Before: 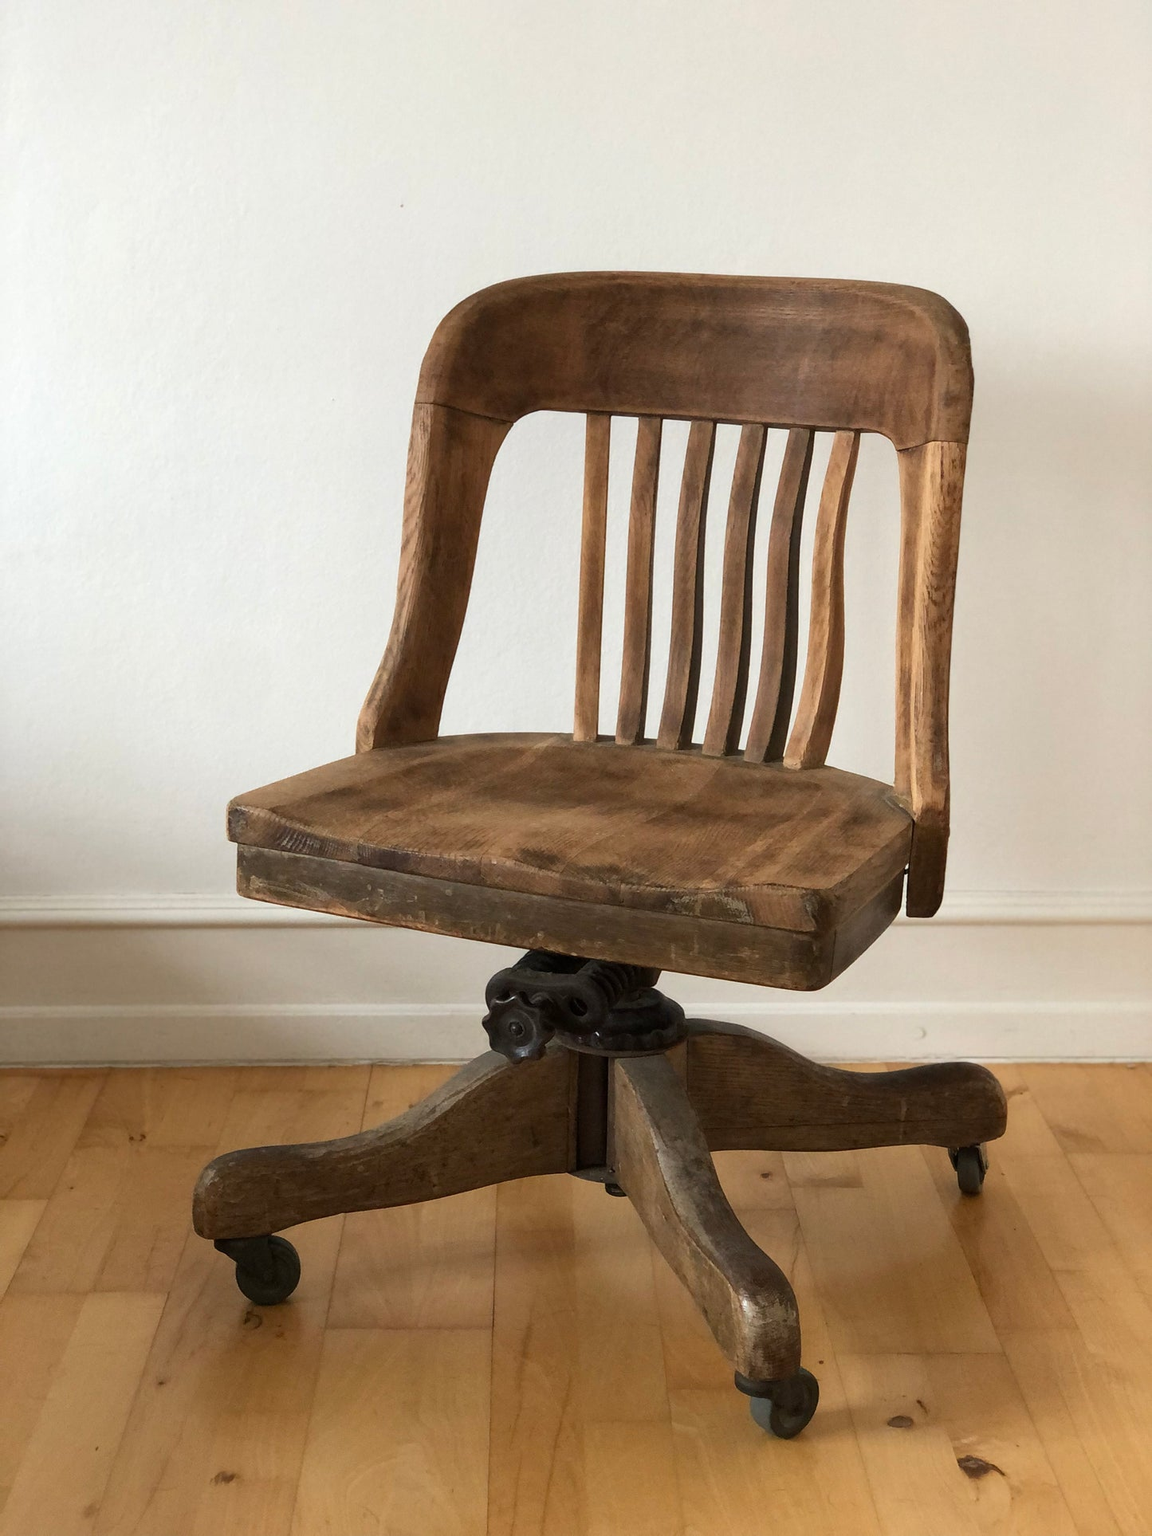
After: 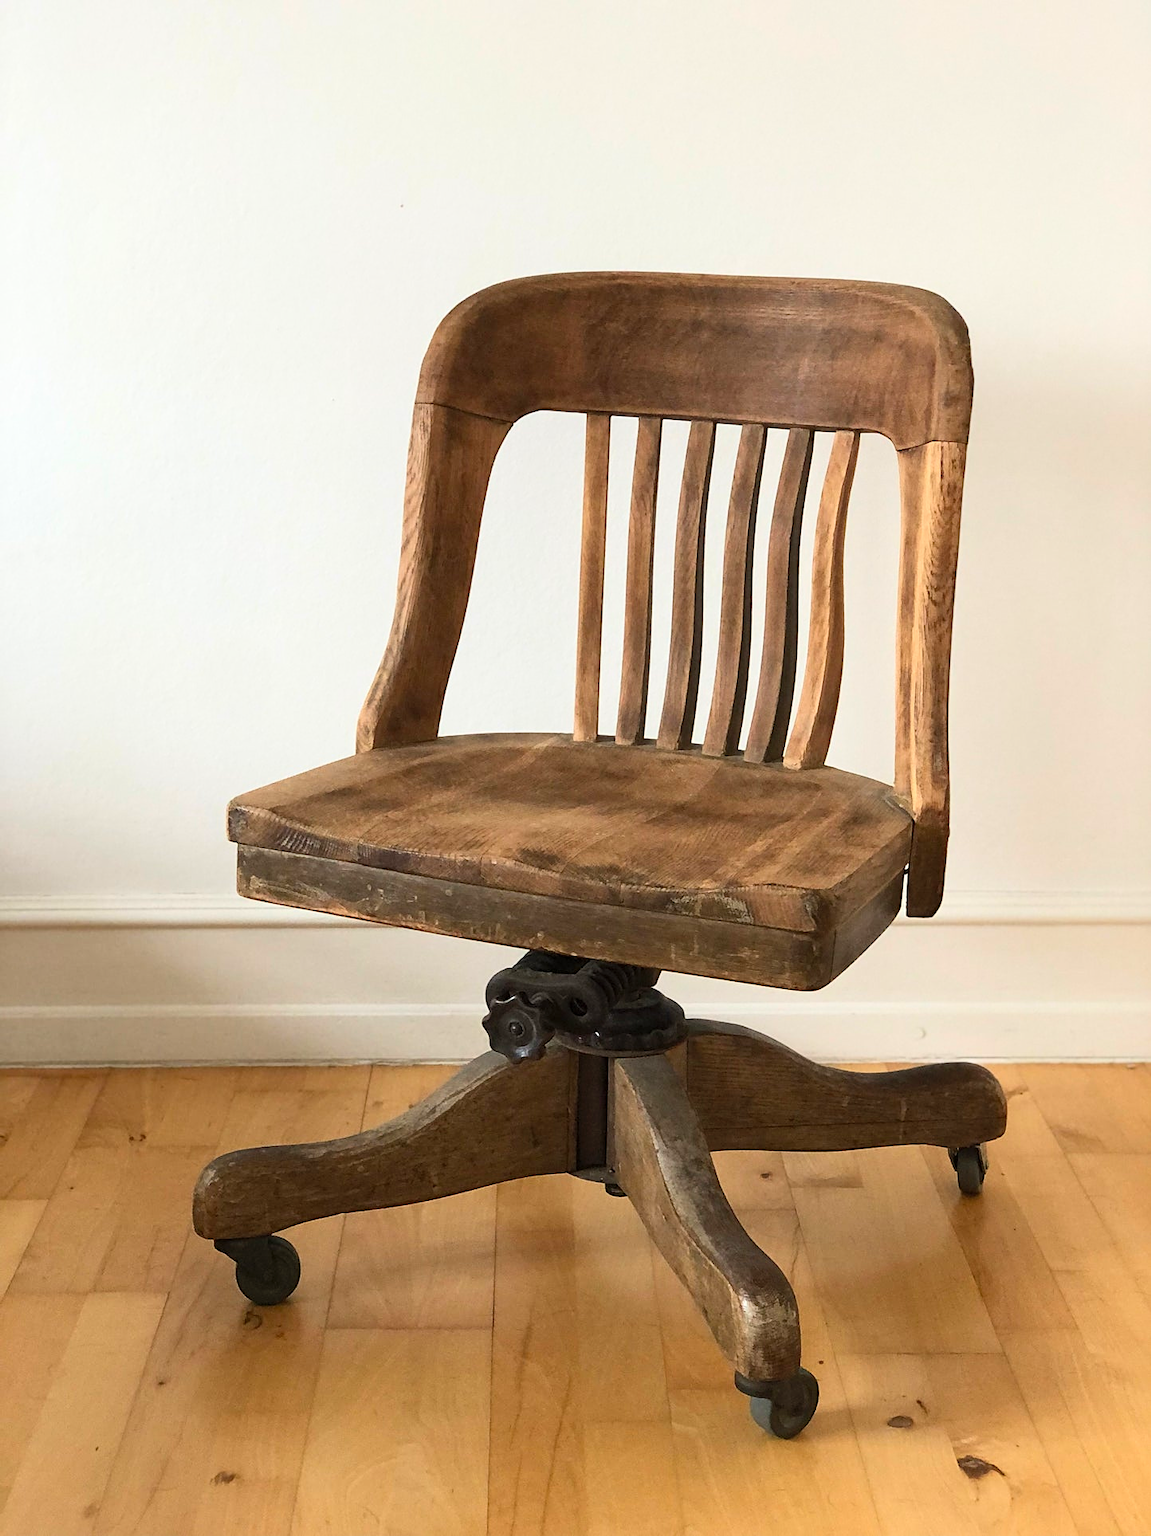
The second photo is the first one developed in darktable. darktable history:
sharpen: radius 2.526, amount 0.333
contrast brightness saturation: contrast 0.196, brightness 0.166, saturation 0.228
